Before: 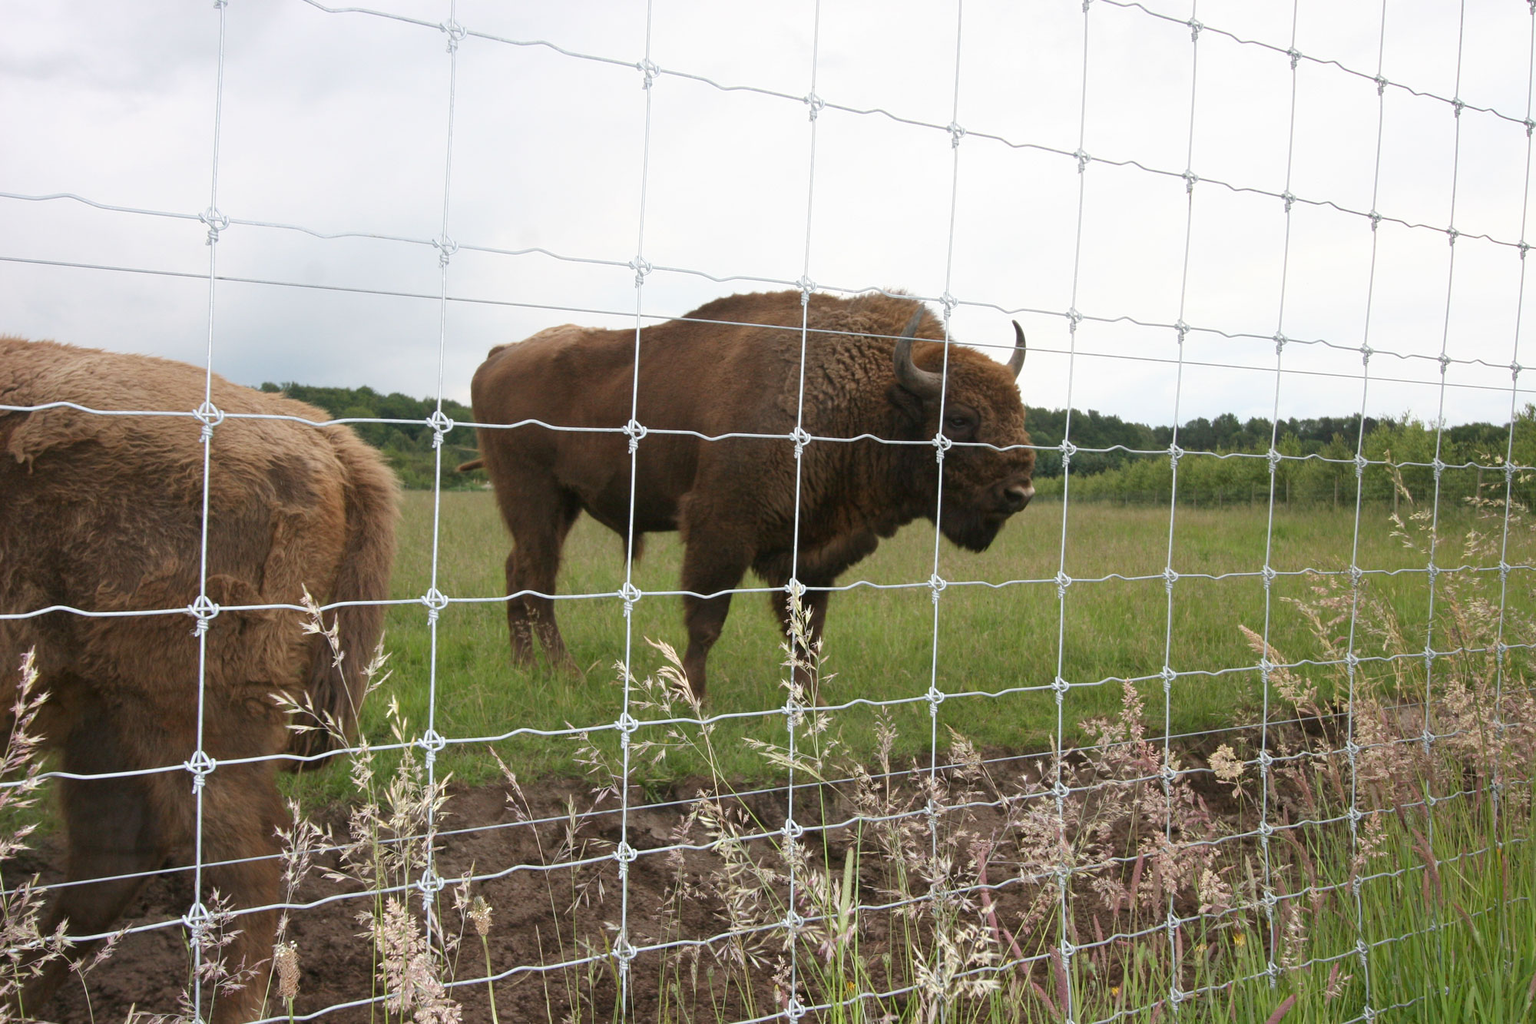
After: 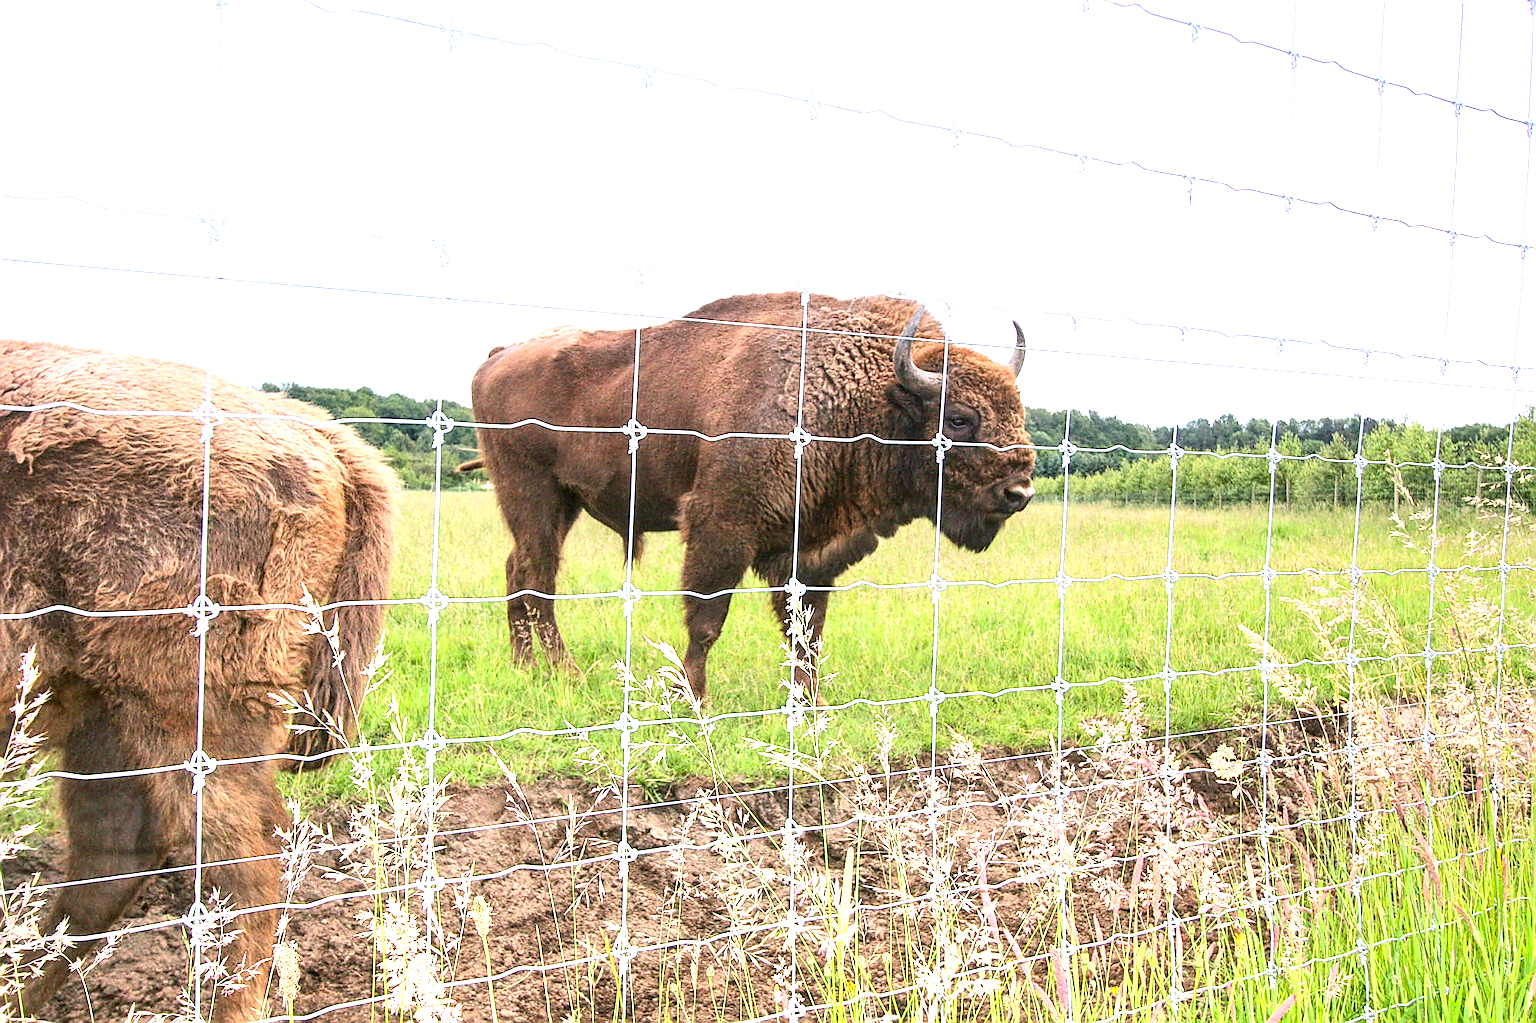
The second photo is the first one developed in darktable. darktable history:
sharpen: radius 1.4, amount 1.25, threshold 0.7
contrast brightness saturation: contrast 0.23, brightness 0.1, saturation 0.29
graduated density: hue 238.83°, saturation 50%
local contrast: detail 150%
exposure: exposure 2.04 EV, compensate highlight preservation false
